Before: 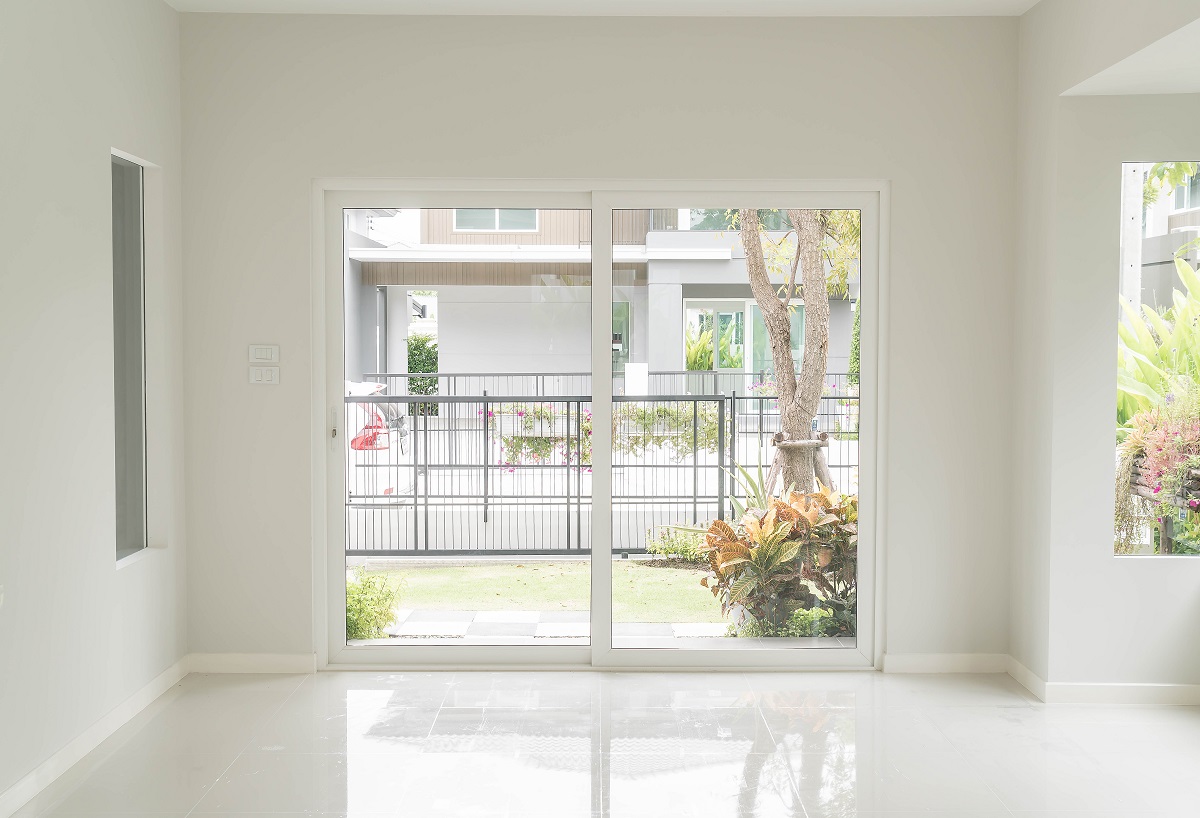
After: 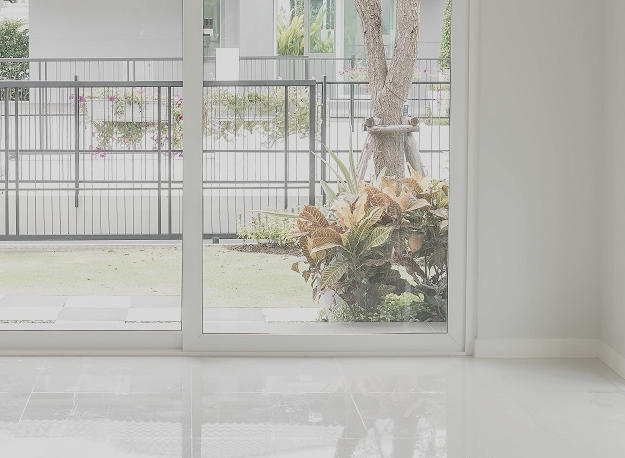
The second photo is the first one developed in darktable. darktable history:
crop: left 34.125%, top 38.561%, right 13.767%, bottom 5.359%
contrast brightness saturation: contrast -0.26, saturation -0.449
